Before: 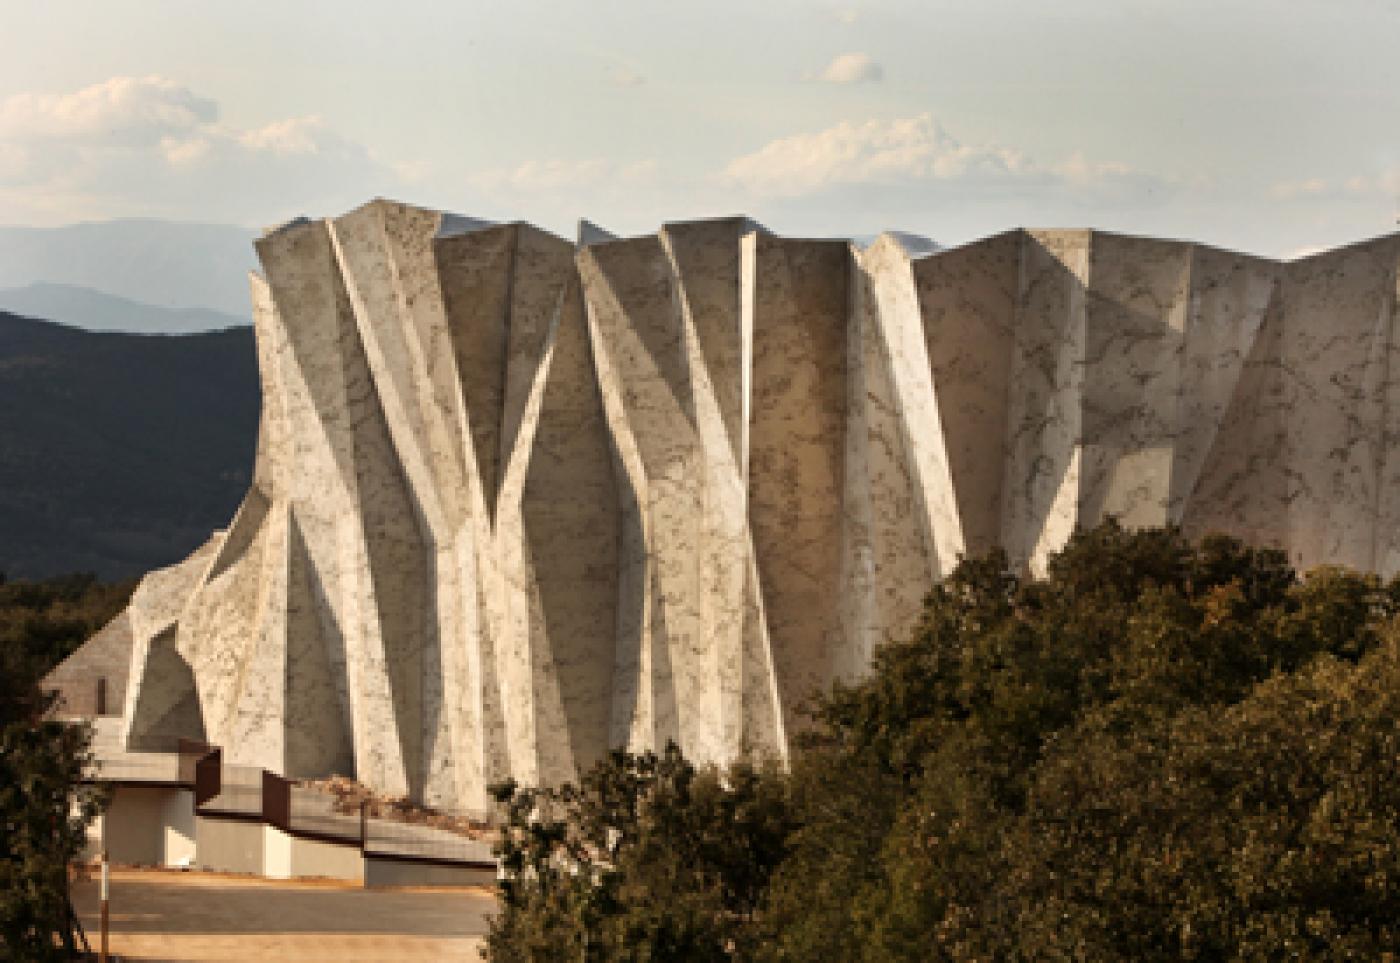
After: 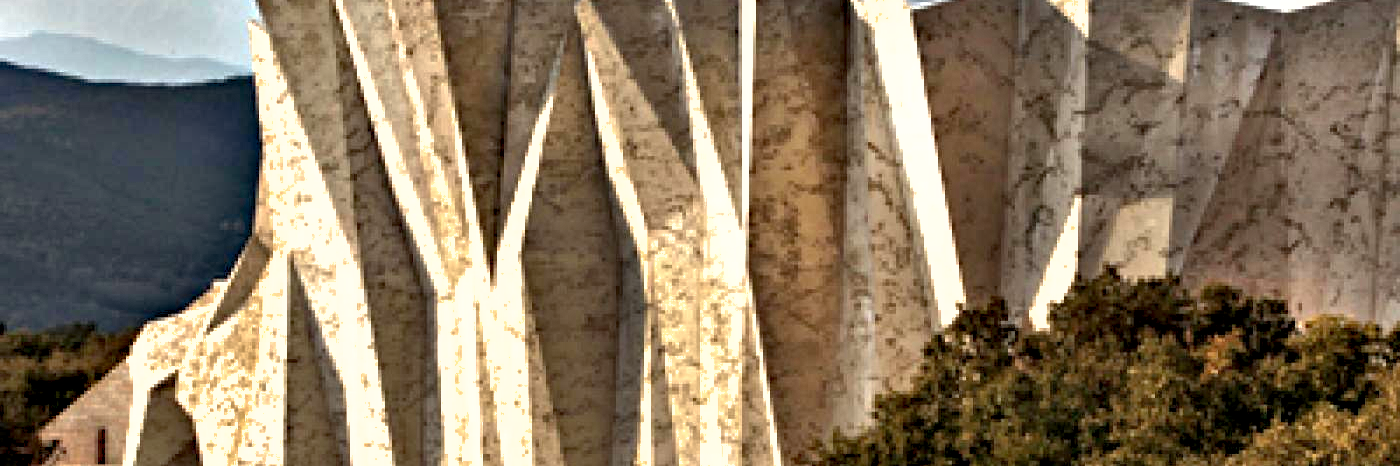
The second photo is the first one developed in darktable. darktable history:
haze removal: compatibility mode true, adaptive false
crop and rotate: top 26.056%, bottom 25.543%
exposure: black level correction 0, exposure 0.6 EV, compensate highlight preservation false
contrast brightness saturation: contrast 0.08, saturation 0.02
shadows and highlights: on, module defaults
contrast equalizer: octaves 7, y [[0.627 ×6], [0.563 ×6], [0 ×6], [0 ×6], [0 ×6]]
local contrast: mode bilateral grid, contrast 10, coarseness 25, detail 115%, midtone range 0.2
